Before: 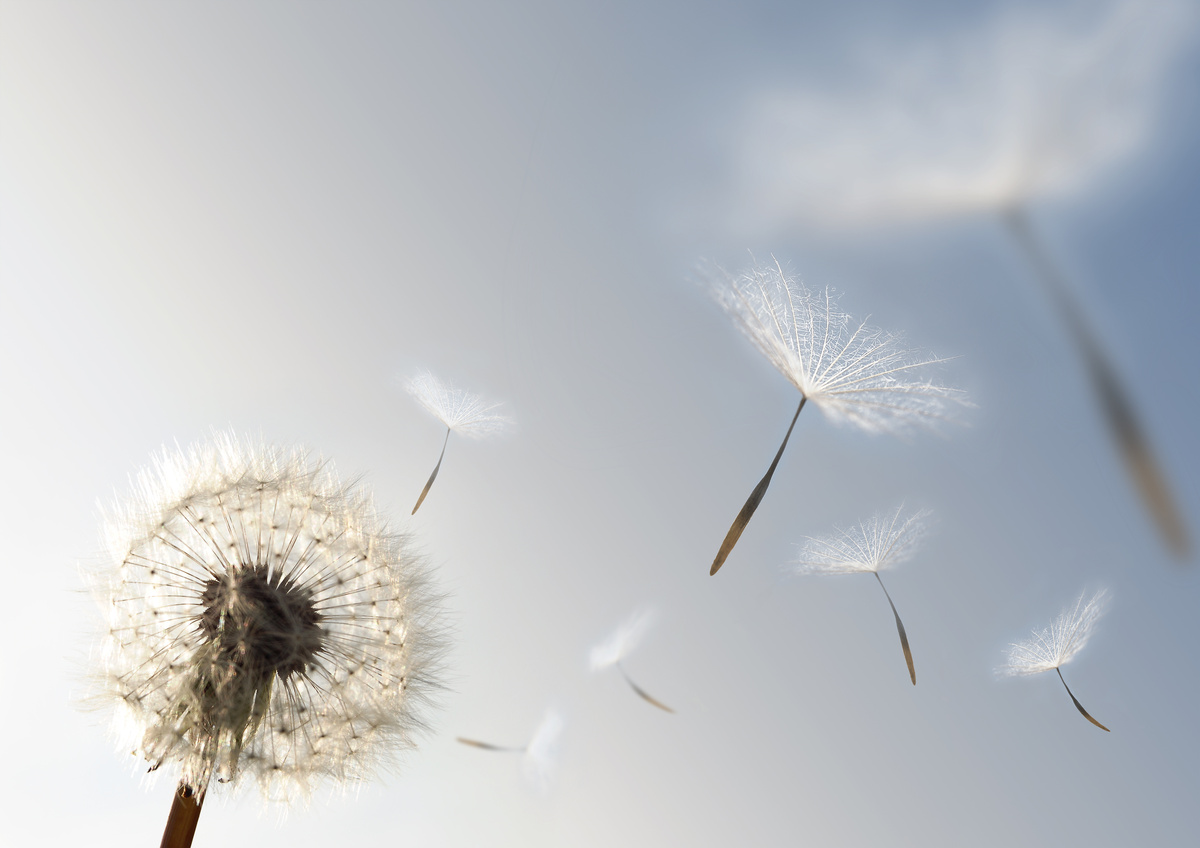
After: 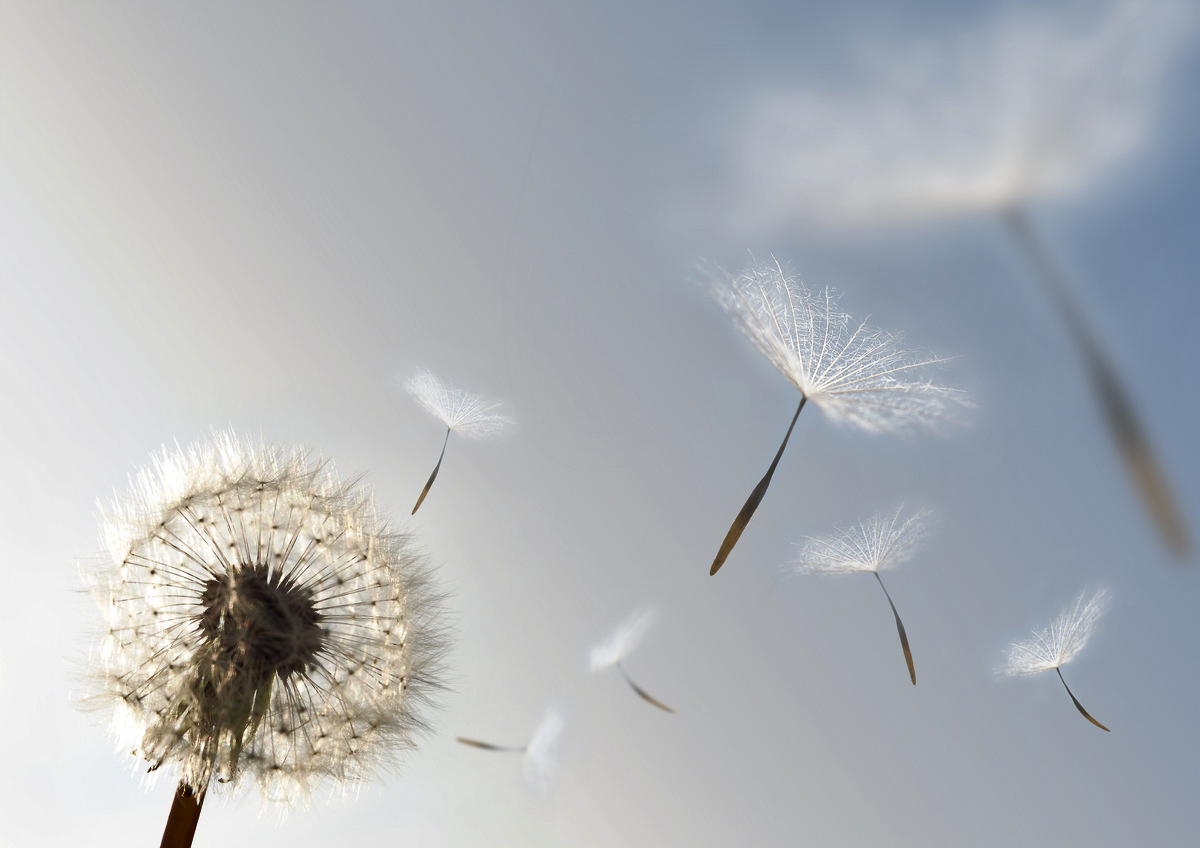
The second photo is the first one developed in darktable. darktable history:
tone equalizer: on, module defaults
shadows and highlights: shadows 52.68, soften with gaussian
